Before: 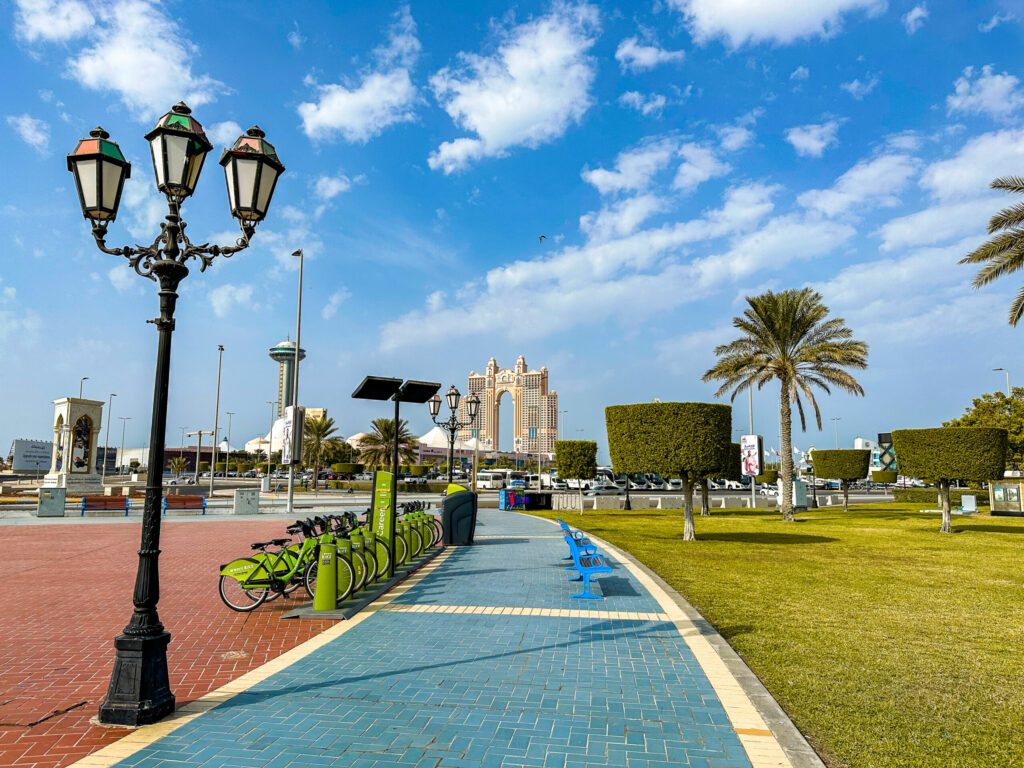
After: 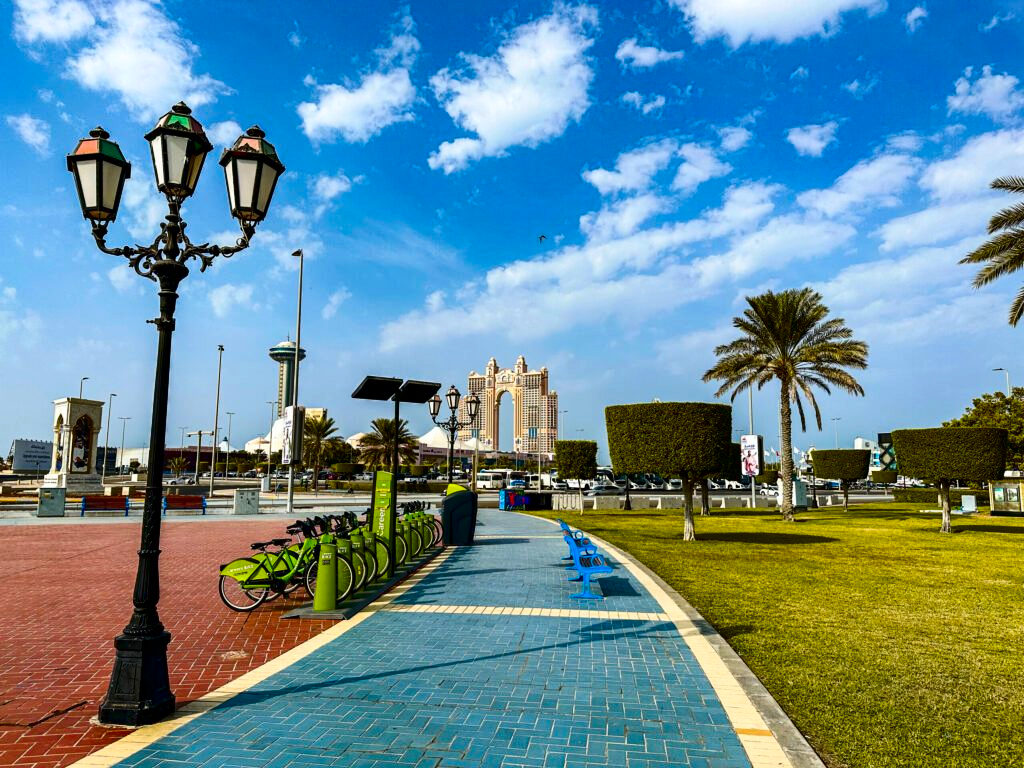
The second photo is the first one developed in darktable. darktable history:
contrast brightness saturation: contrast 0.215, brightness -0.186, saturation 0.234
